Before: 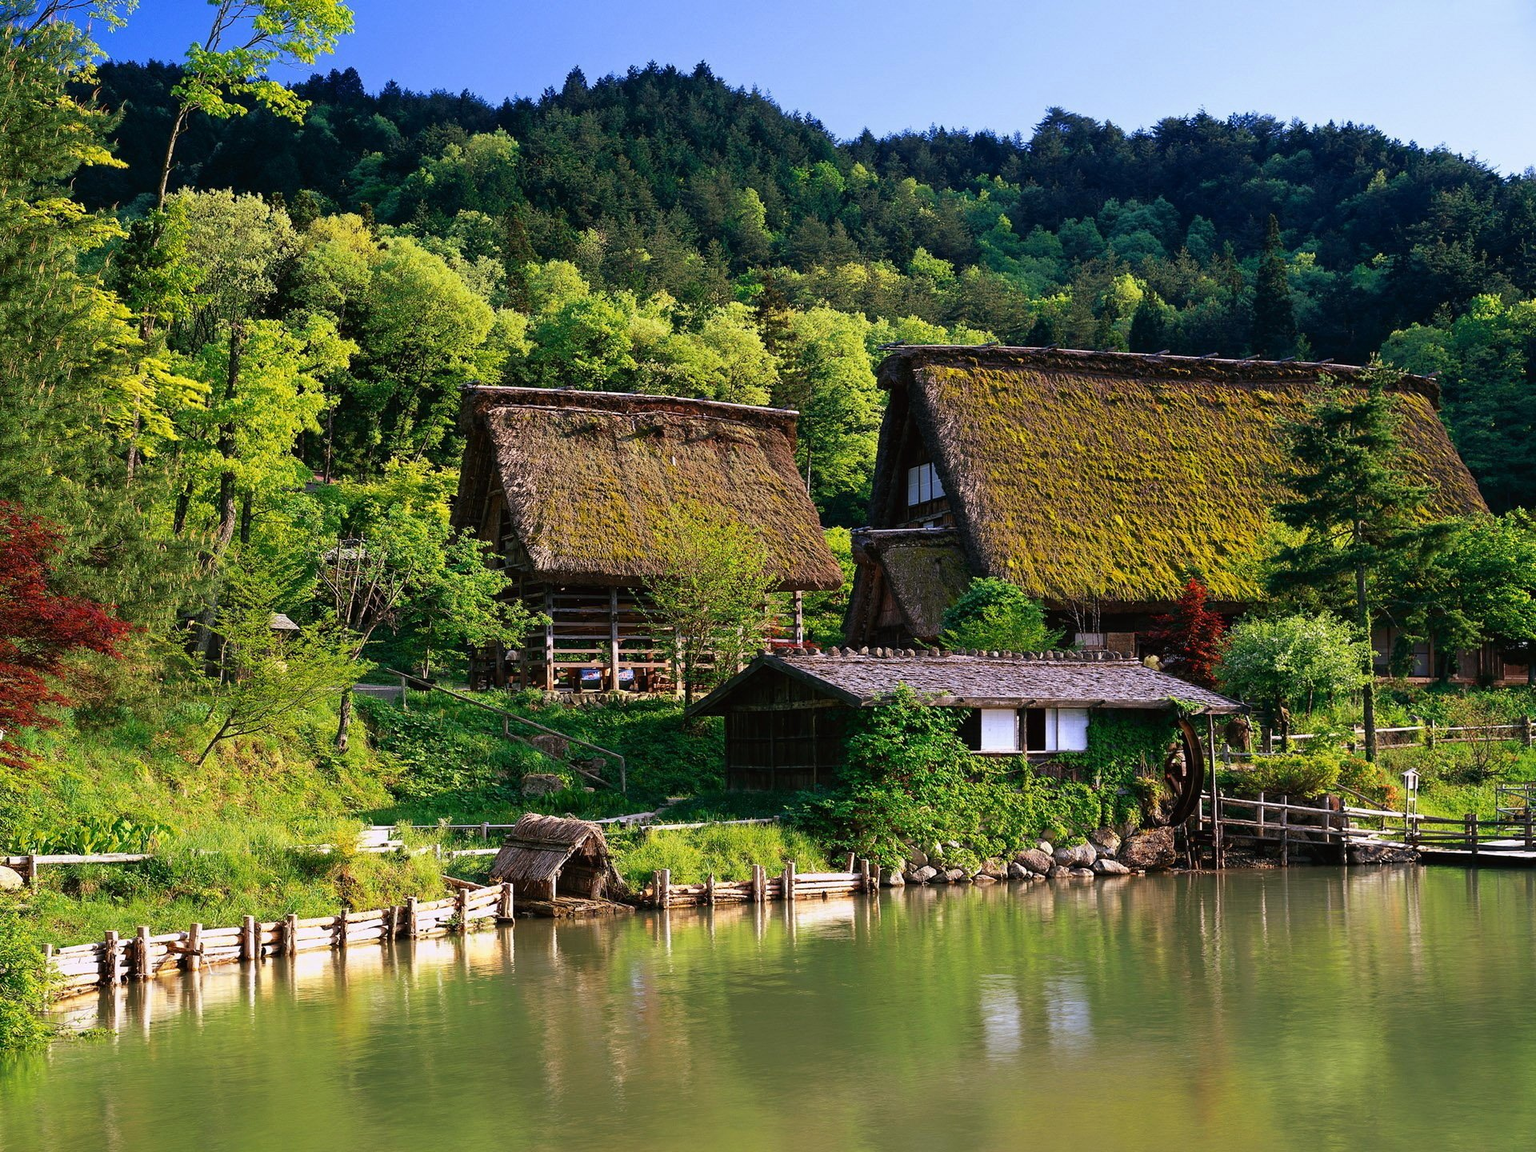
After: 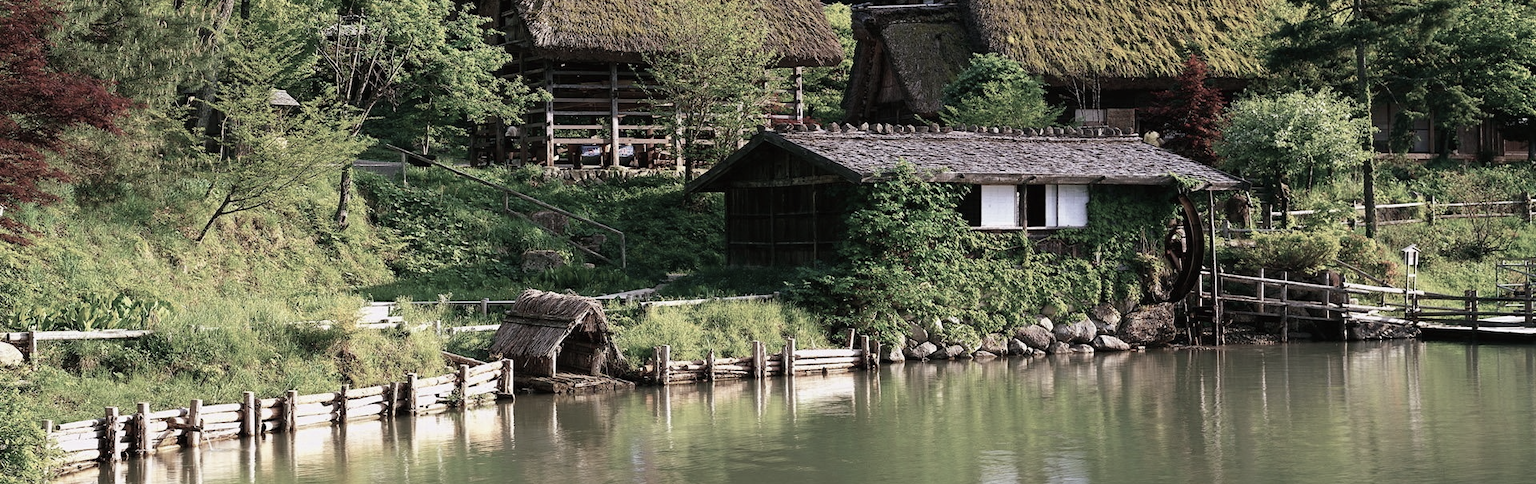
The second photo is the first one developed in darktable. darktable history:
velvia: on, module defaults
crop: top 45.551%, bottom 12.262%
color correction: saturation 0.3
color calibration: output R [0.946, 0.065, -0.013, 0], output G [-0.246, 1.264, -0.017, 0], output B [0.046, -0.098, 1.05, 0], illuminant custom, x 0.344, y 0.359, temperature 5045.54 K
